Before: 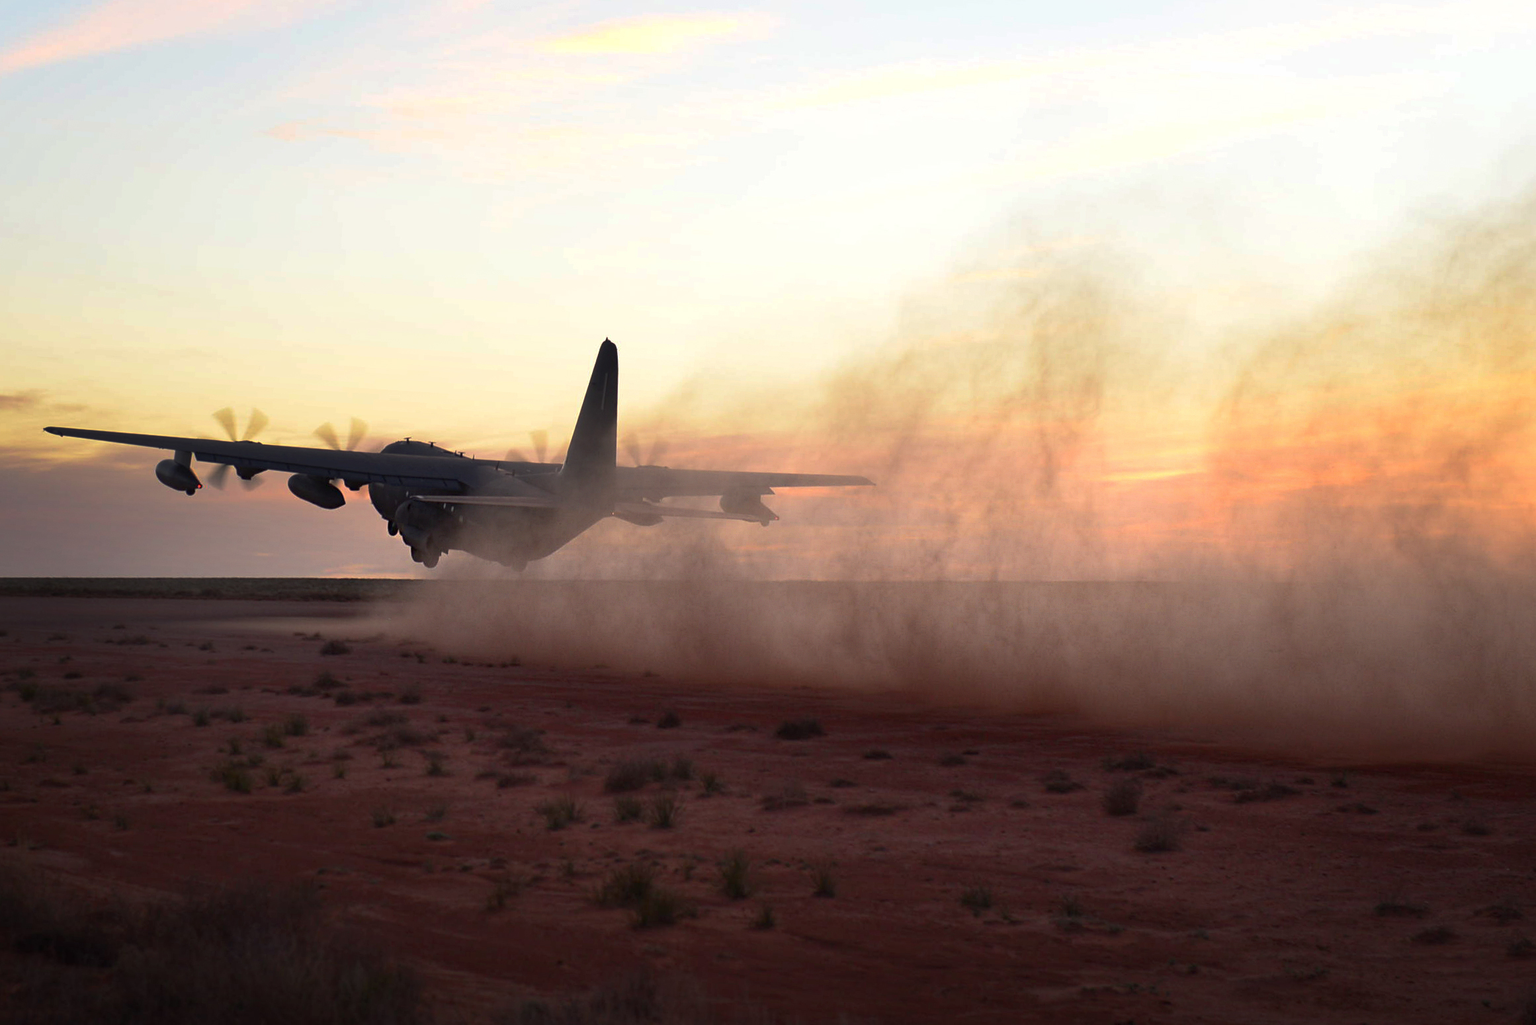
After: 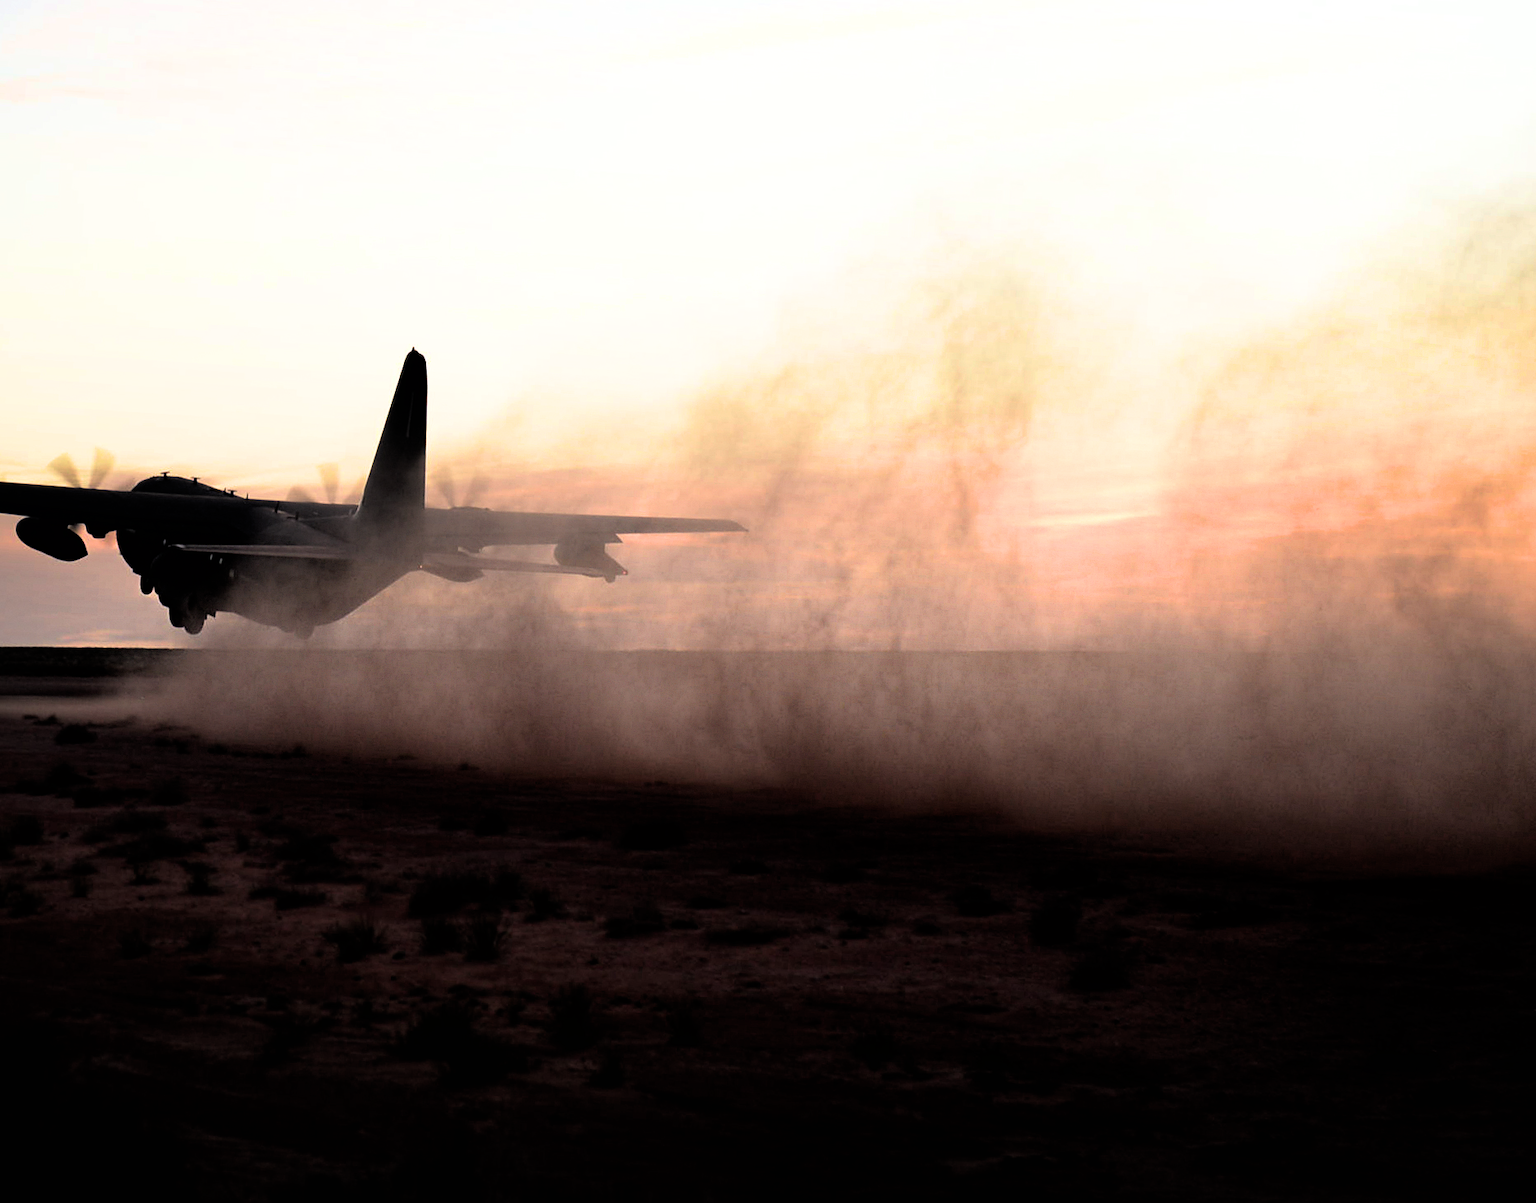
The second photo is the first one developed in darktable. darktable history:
shadows and highlights: radius 334.93, shadows 63.48, highlights 6.06, compress 87.7%, highlights color adjustment 39.73%, soften with gaussian
filmic rgb: black relative exposure -3.64 EV, white relative exposure 2.44 EV, hardness 3.29
crop and rotate: left 17.959%, top 5.771%, right 1.742%
